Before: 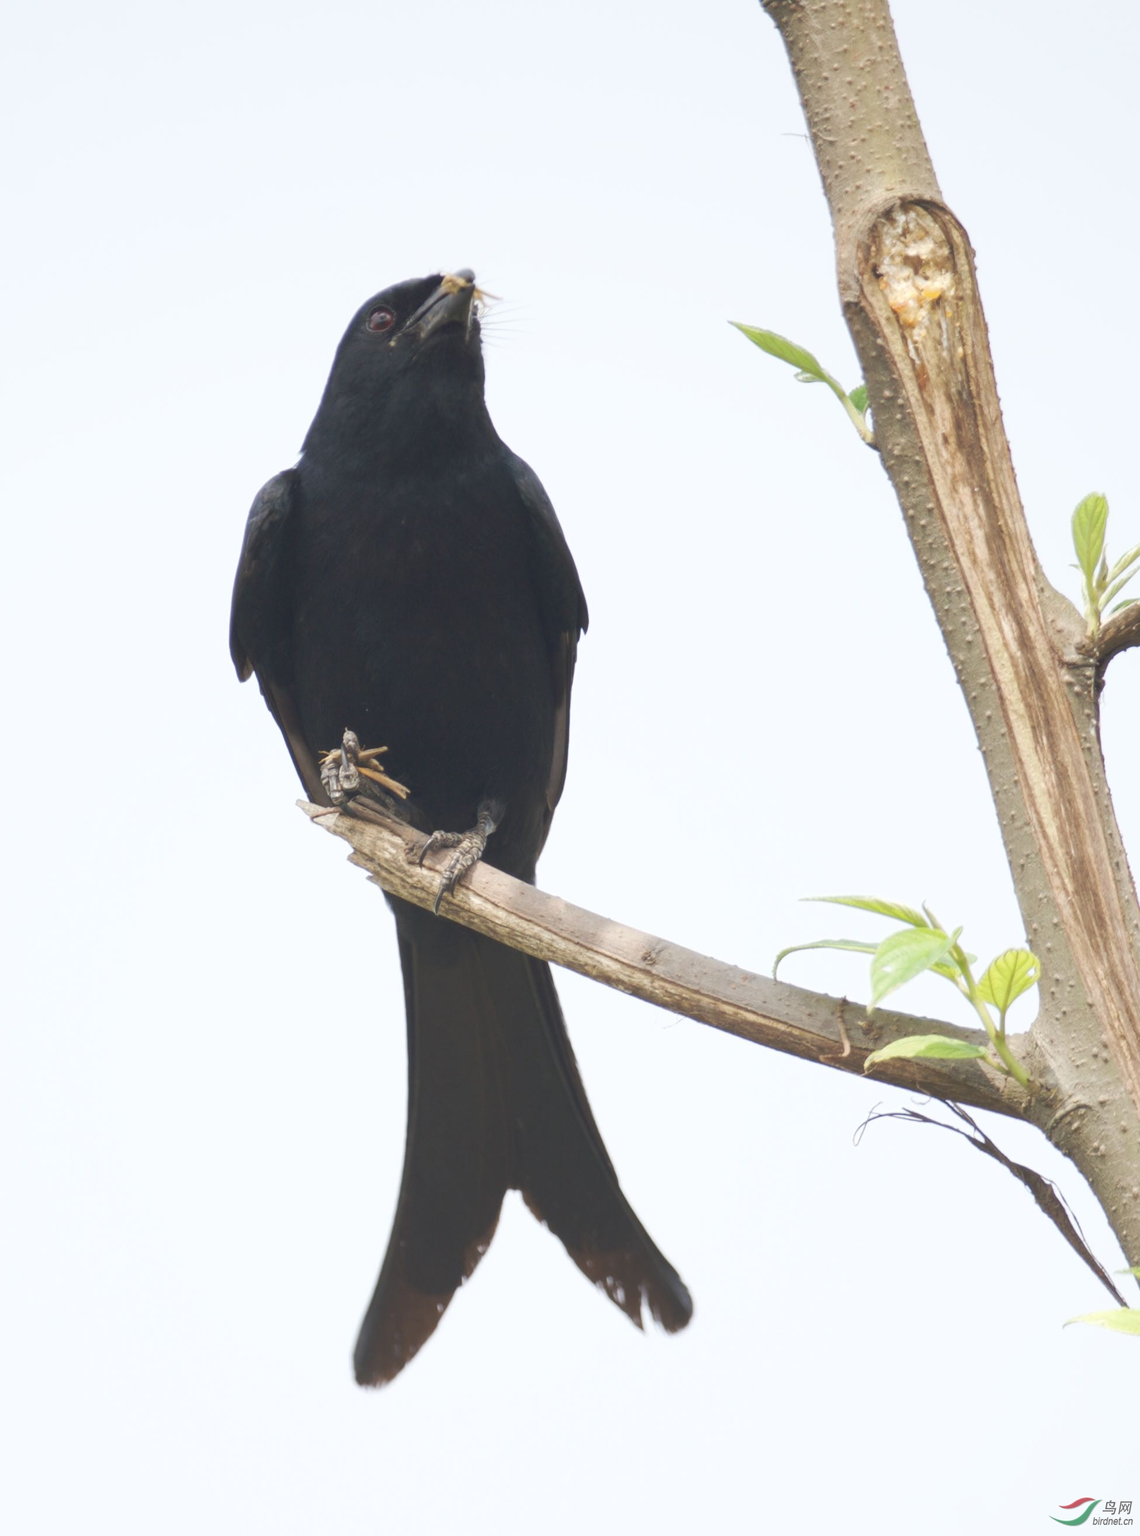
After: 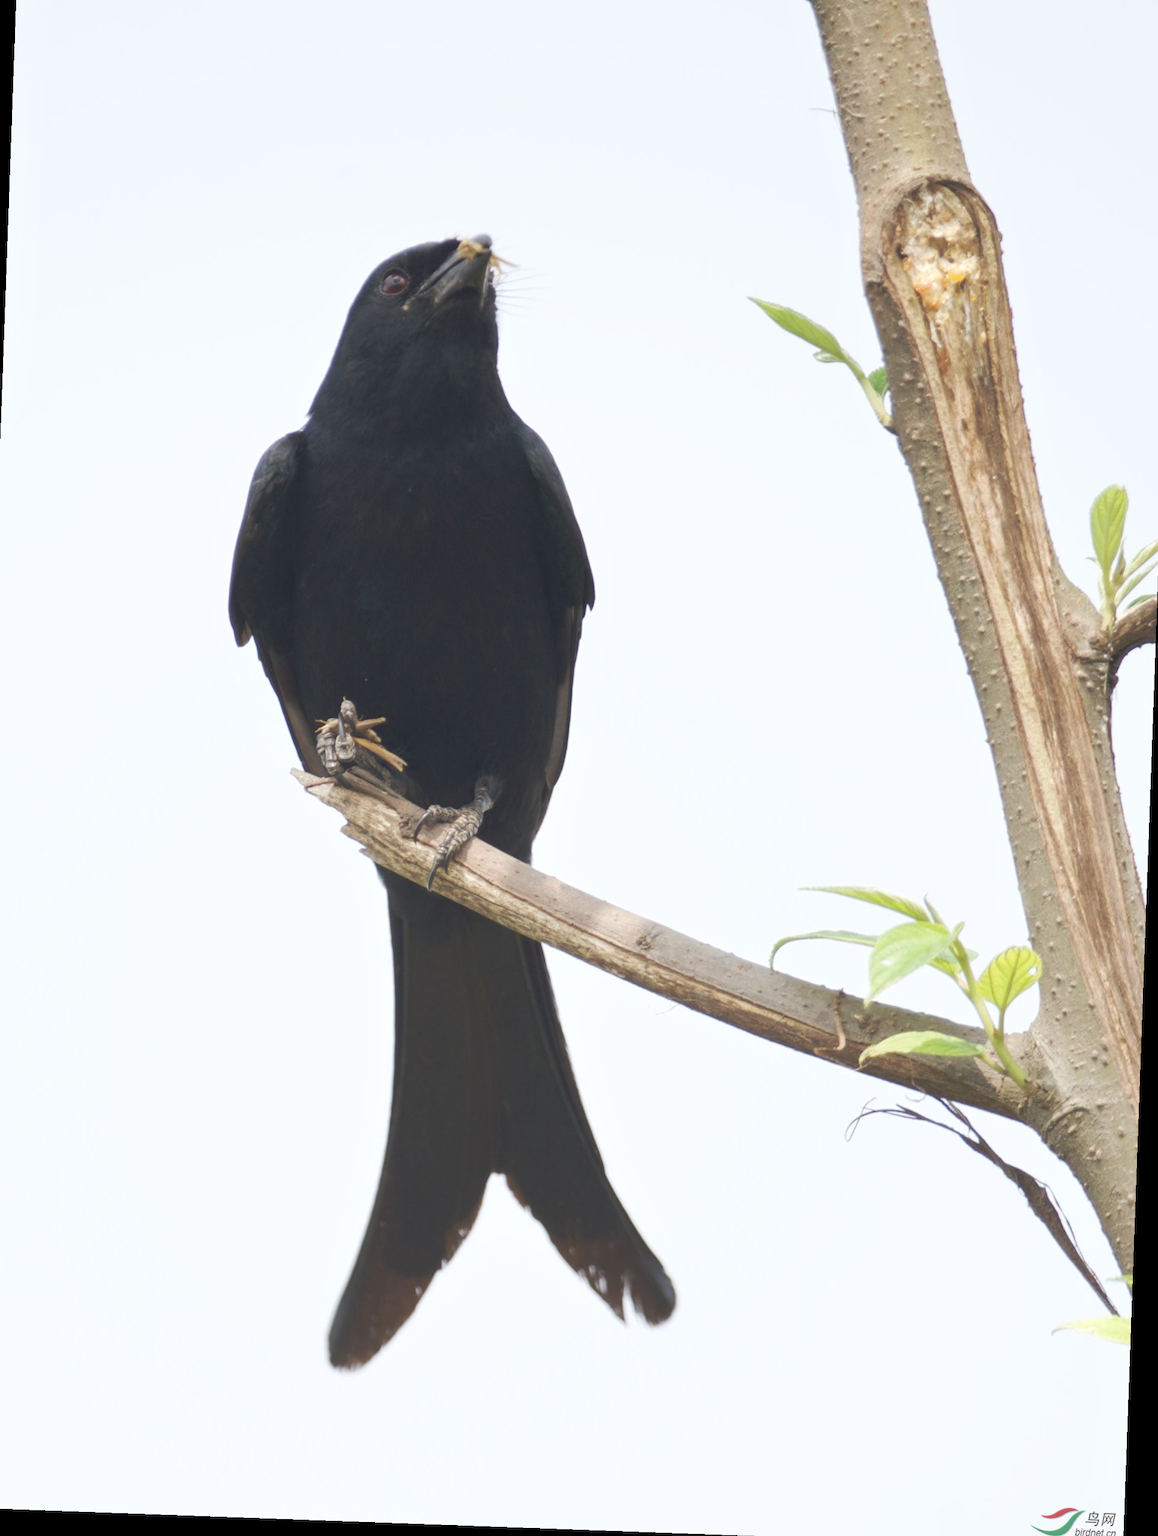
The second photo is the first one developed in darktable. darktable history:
tone equalizer: -8 EV 0.093 EV, mask exposure compensation -0.491 EV
crop and rotate: angle -2.07°, left 3.129%, top 3.567%, right 1.599%, bottom 0.753%
